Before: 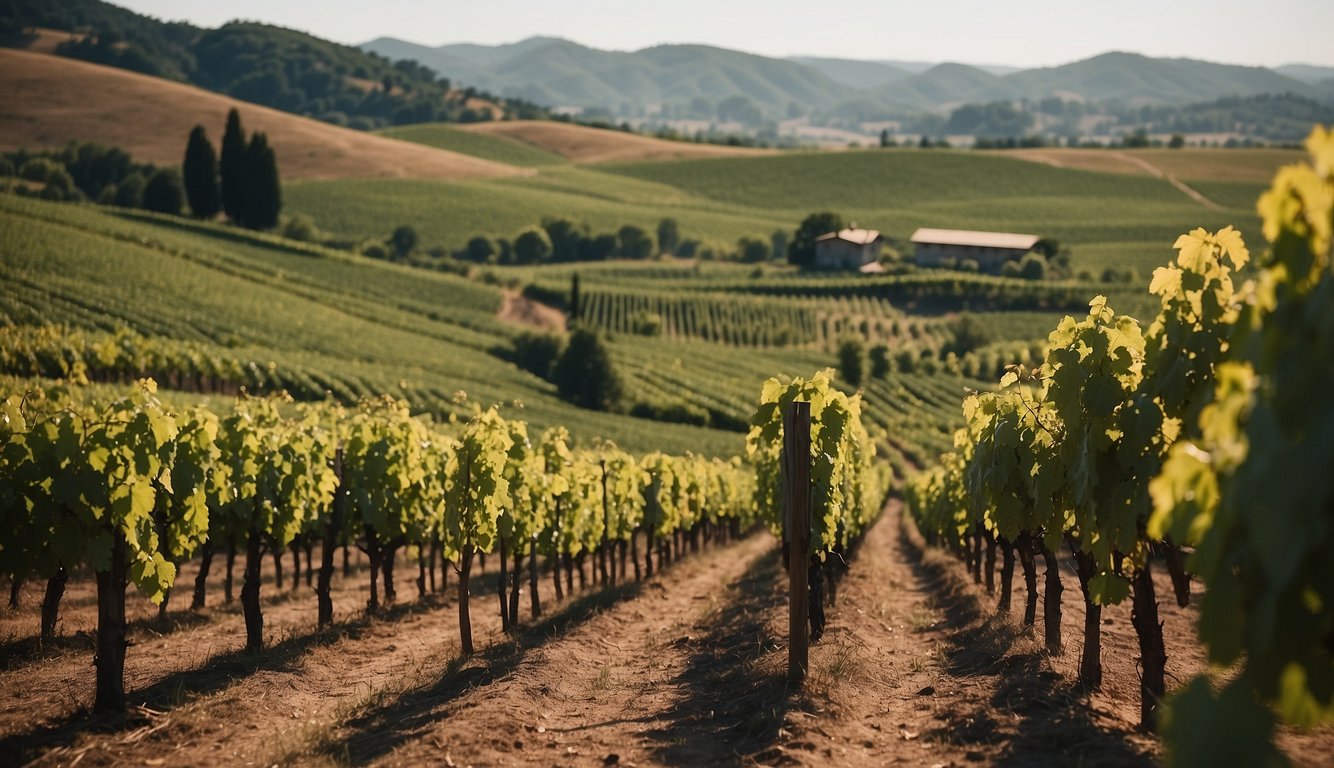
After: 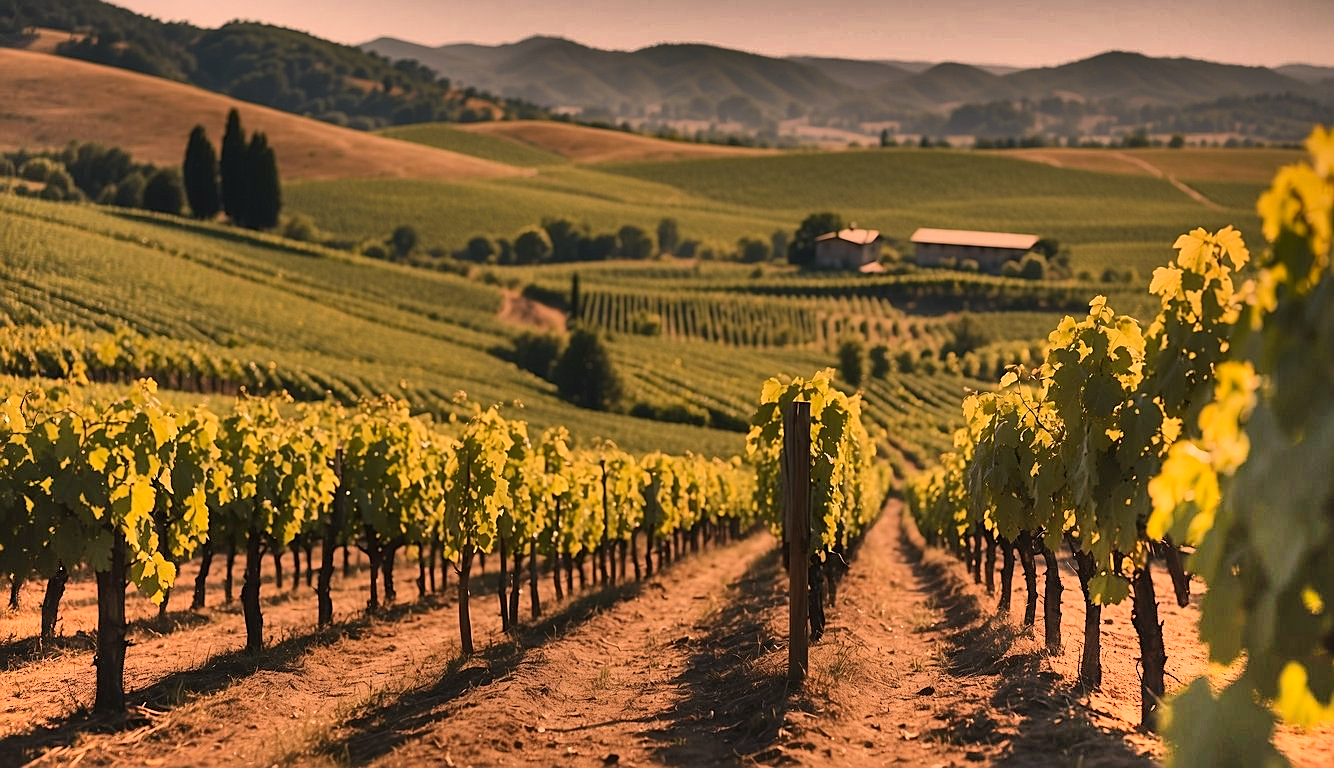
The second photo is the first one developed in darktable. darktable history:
color correction: highlights a* 21.9, highlights b* 22.35
sharpen: on, module defaults
shadows and highlights: radius 122.78, shadows 99.82, white point adjustment -3.08, highlights -99.64, soften with gaussian
